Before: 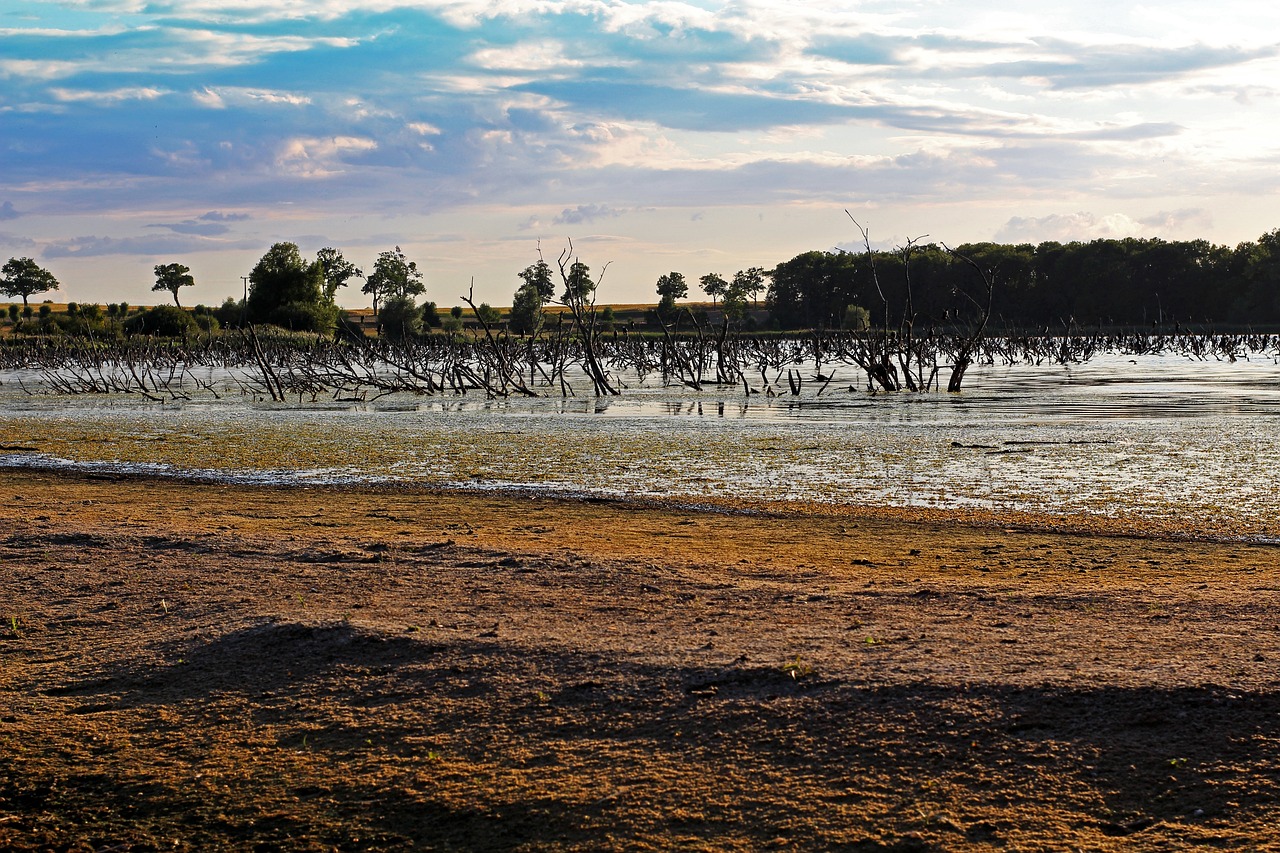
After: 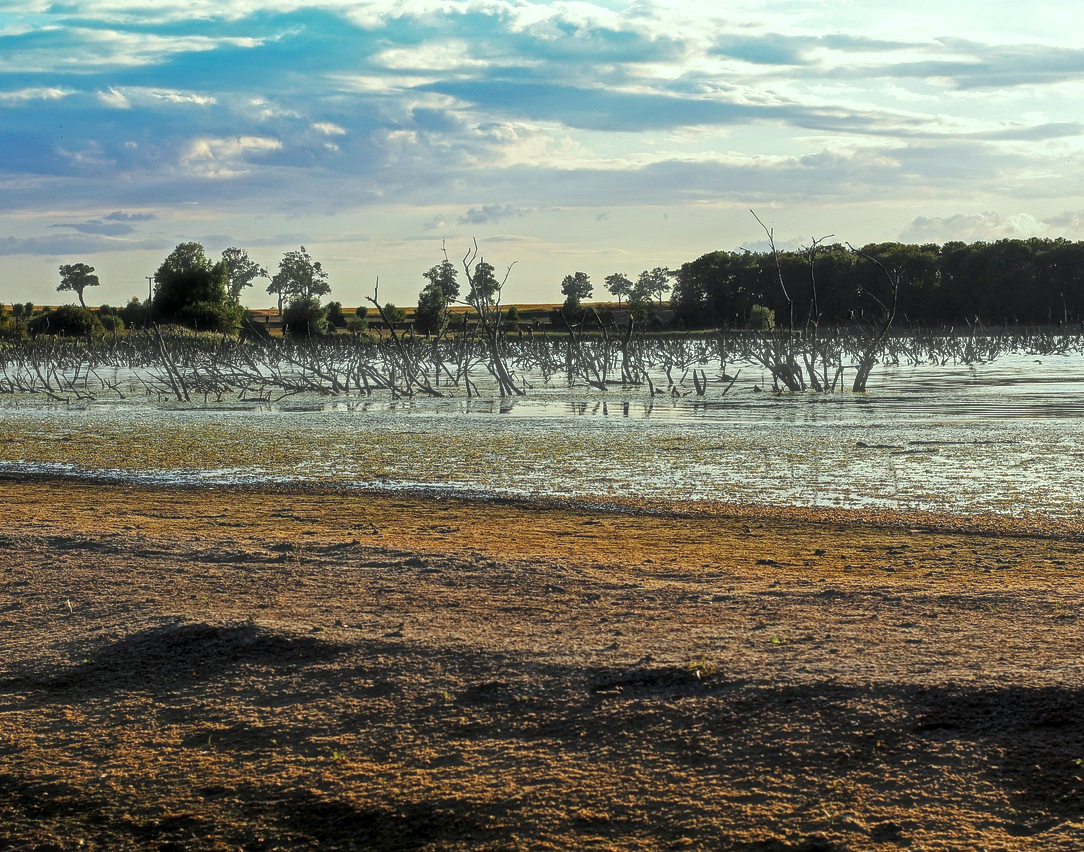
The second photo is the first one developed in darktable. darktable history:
color correction: highlights a* -8.53, highlights b* 3.08
haze removal: strength -0.1, compatibility mode true, adaptive false
local contrast: on, module defaults
crop: left 7.468%, right 7.827%
